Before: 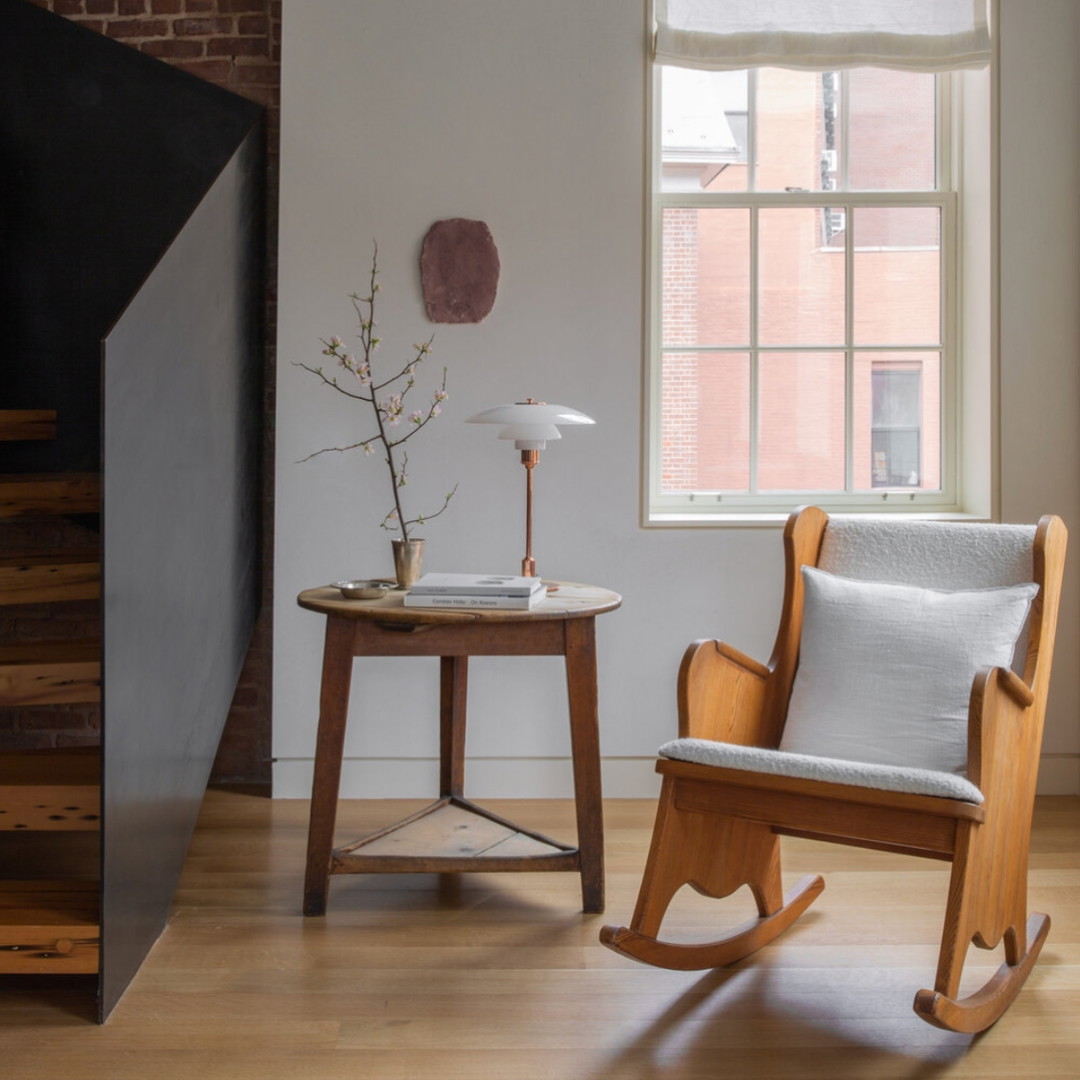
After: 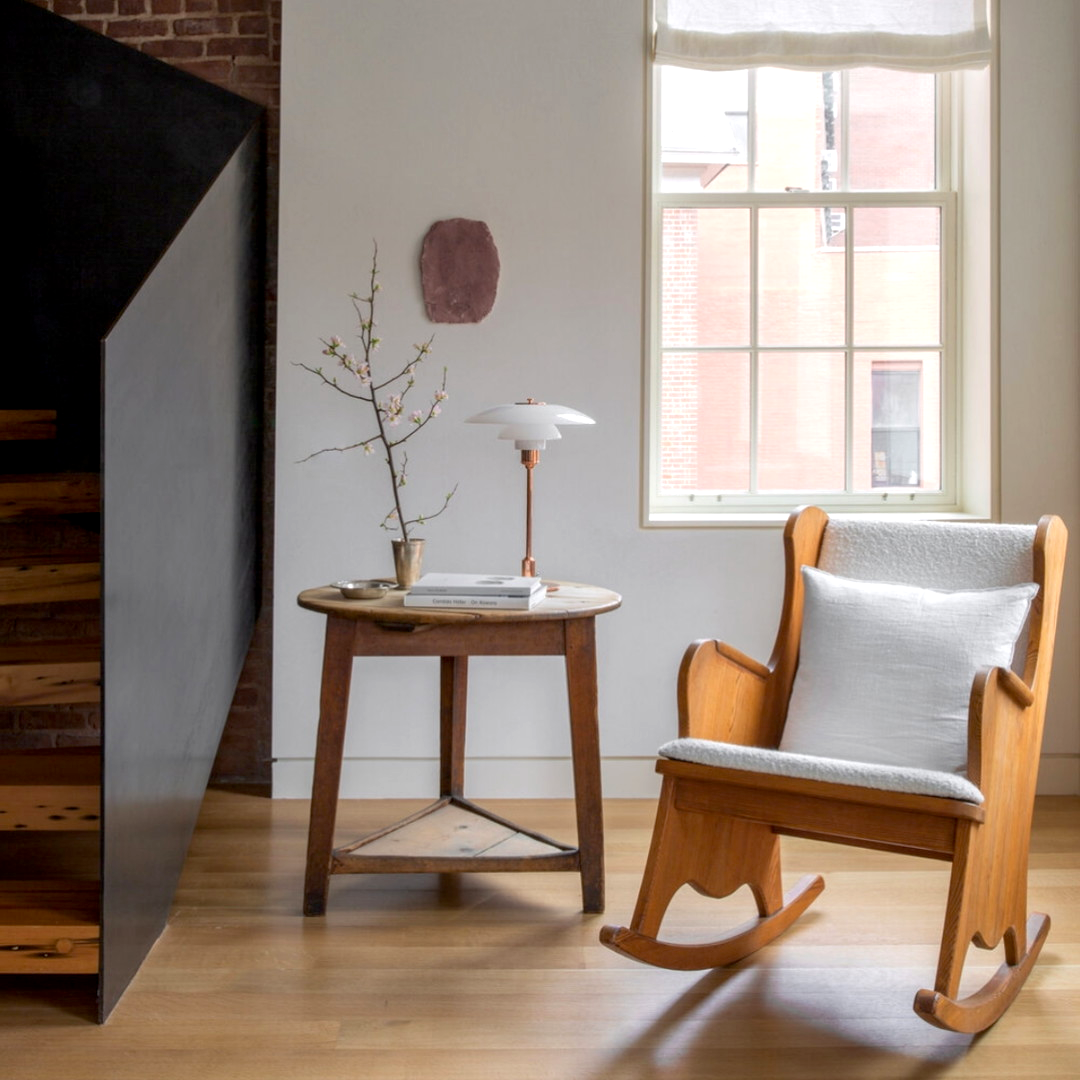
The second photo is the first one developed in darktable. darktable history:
tone equalizer: edges refinement/feathering 500, mask exposure compensation -1.57 EV, preserve details no
exposure: black level correction 0.005, exposure 0.409 EV, compensate exposure bias true, compensate highlight preservation false
